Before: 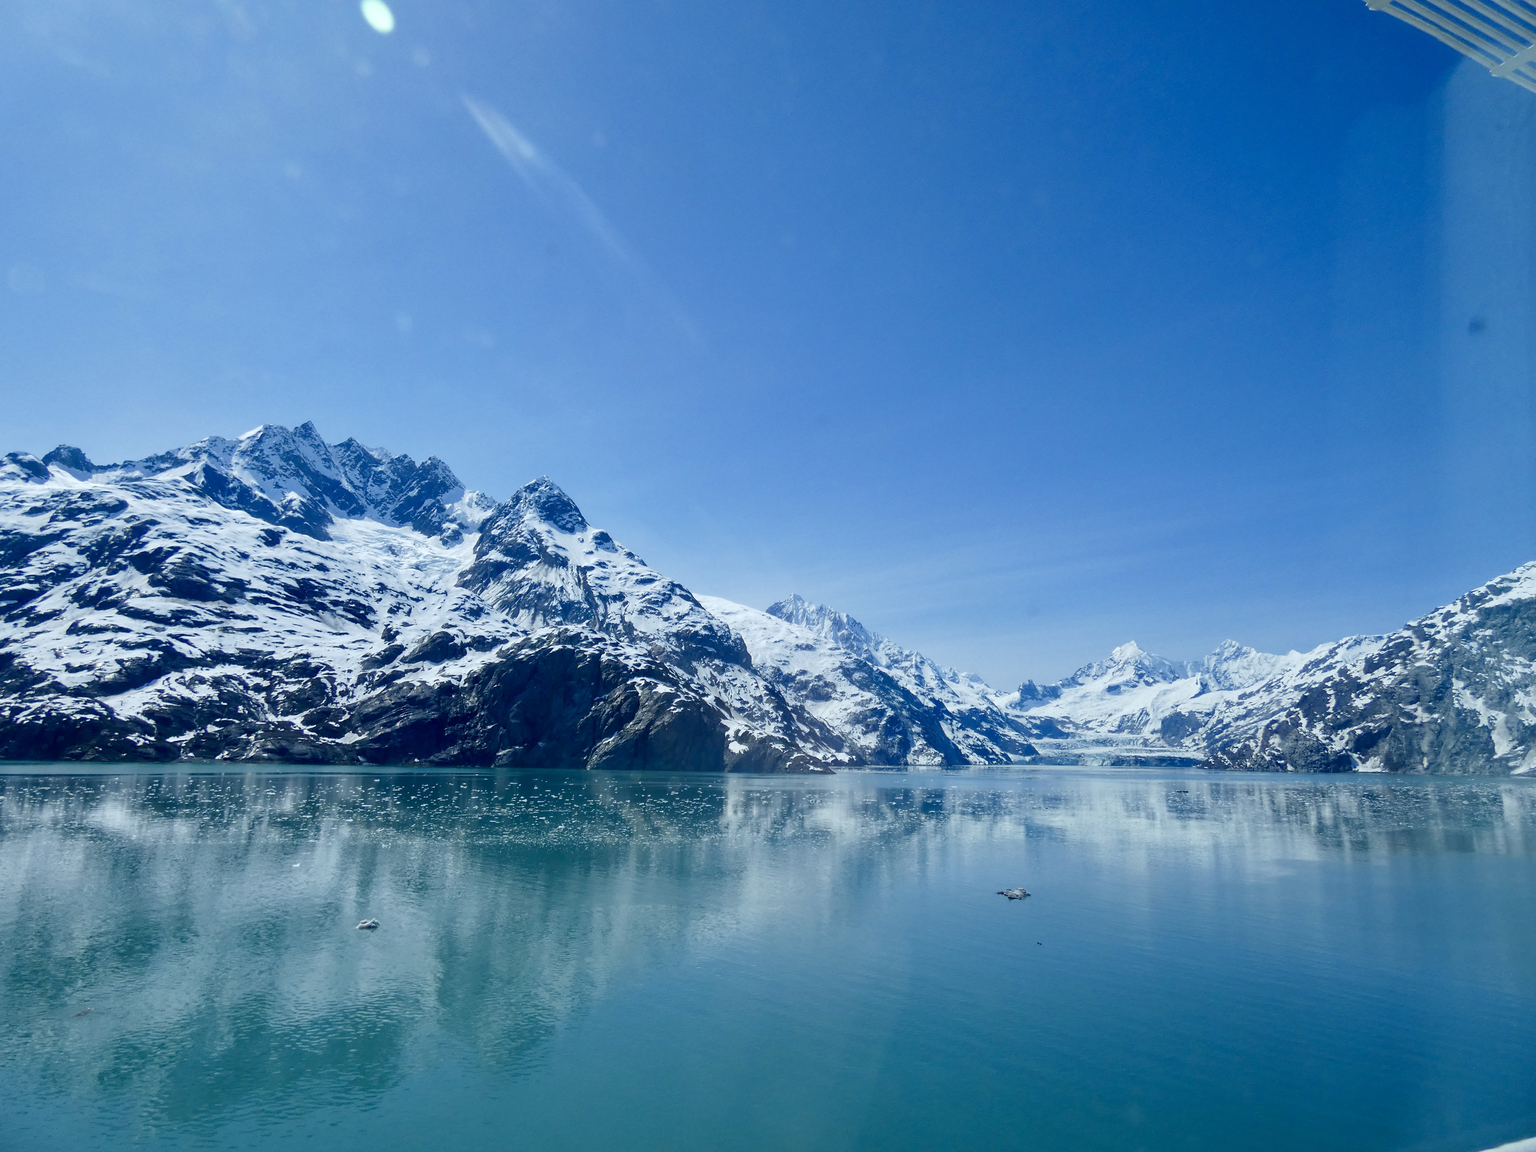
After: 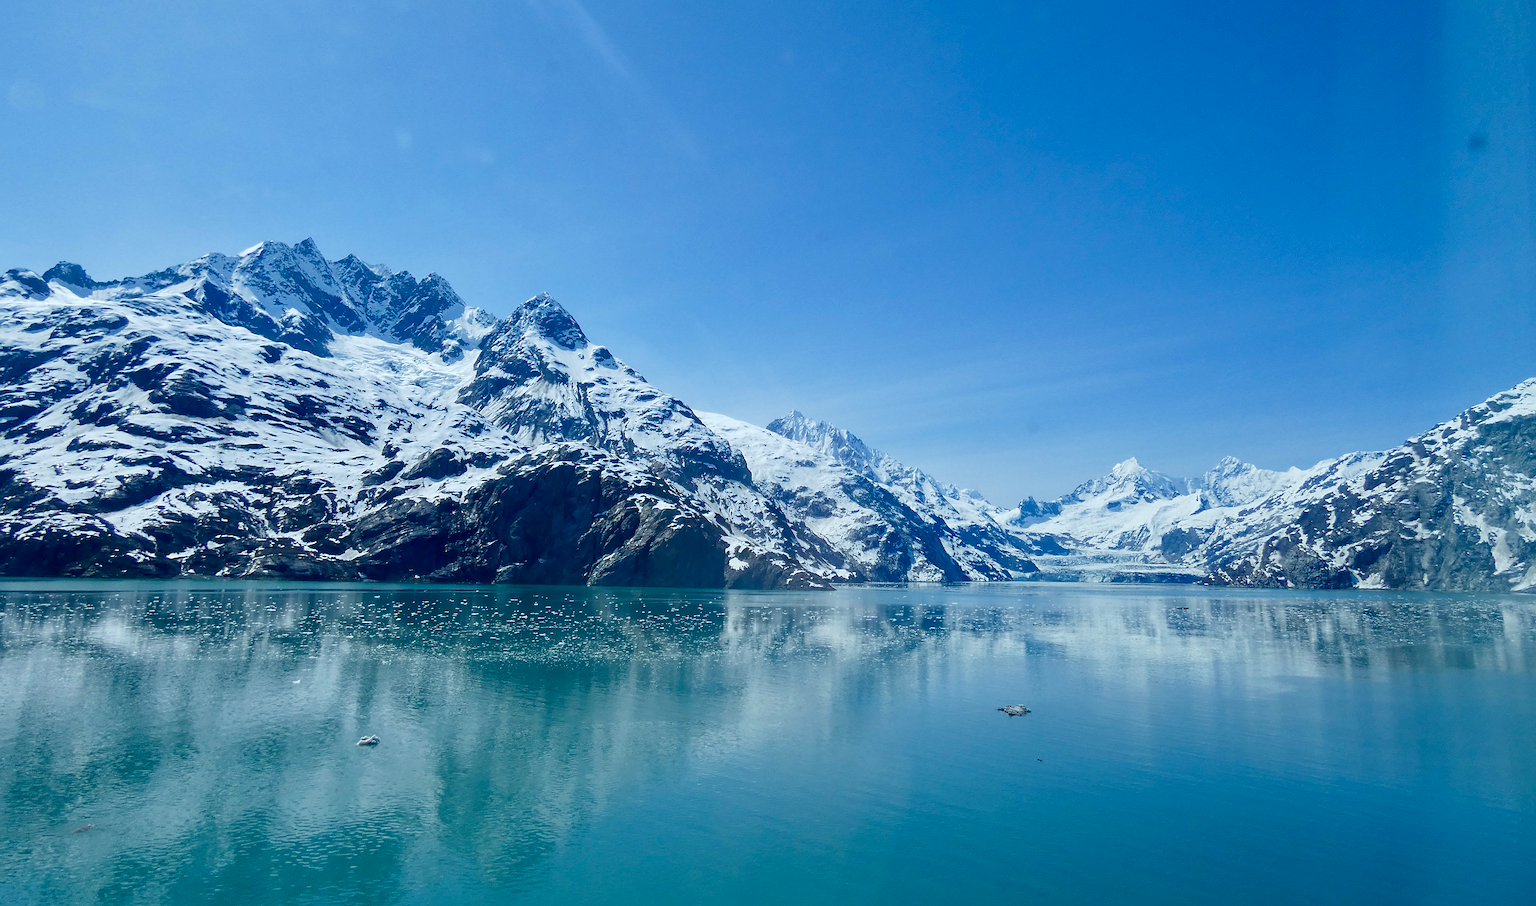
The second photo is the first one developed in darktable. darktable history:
crop and rotate: top 15.979%, bottom 5.309%
sharpen: on, module defaults
